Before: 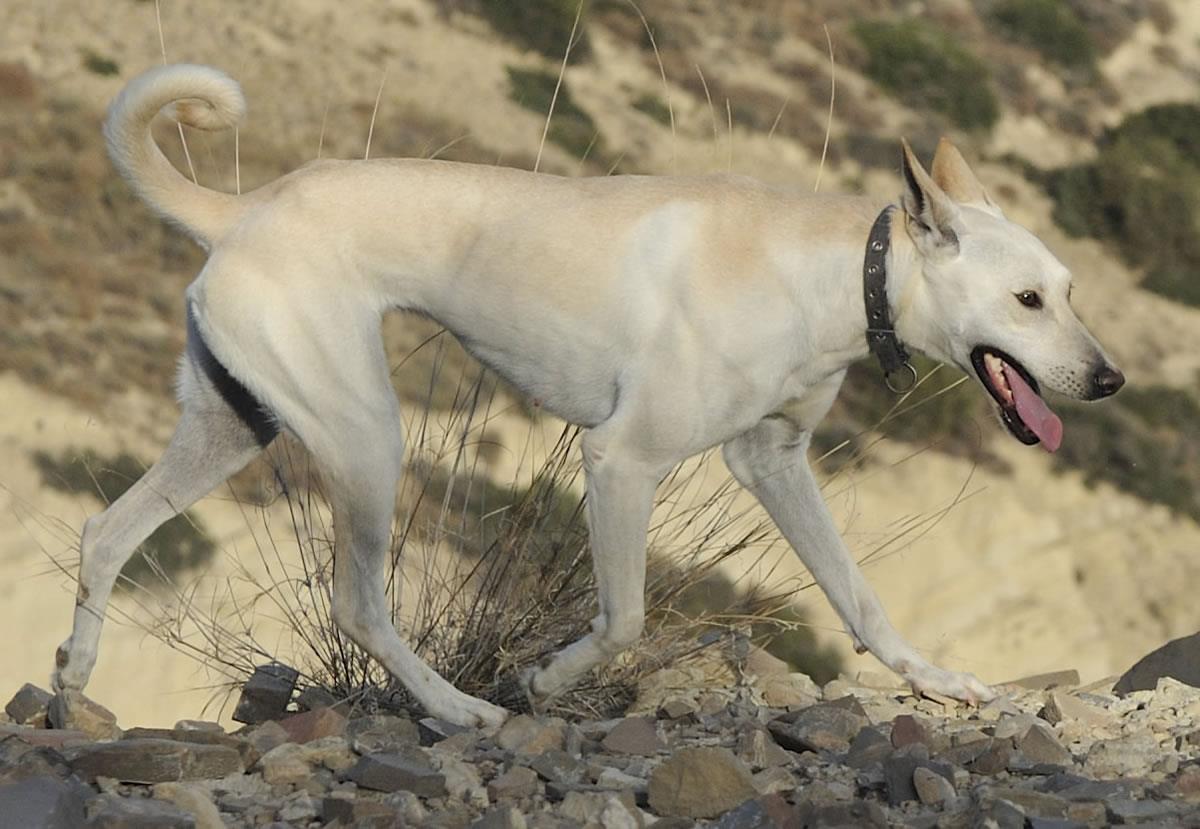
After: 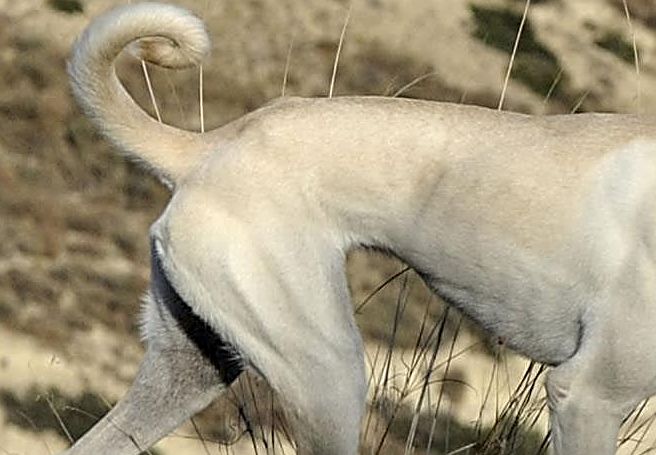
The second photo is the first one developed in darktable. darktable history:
tone equalizer: on, module defaults
crop and rotate: left 3.047%, top 7.509%, right 42.236%, bottom 37.598%
sharpen: radius 2.543, amount 0.636
local contrast: highlights 60%, shadows 60%, detail 160%
